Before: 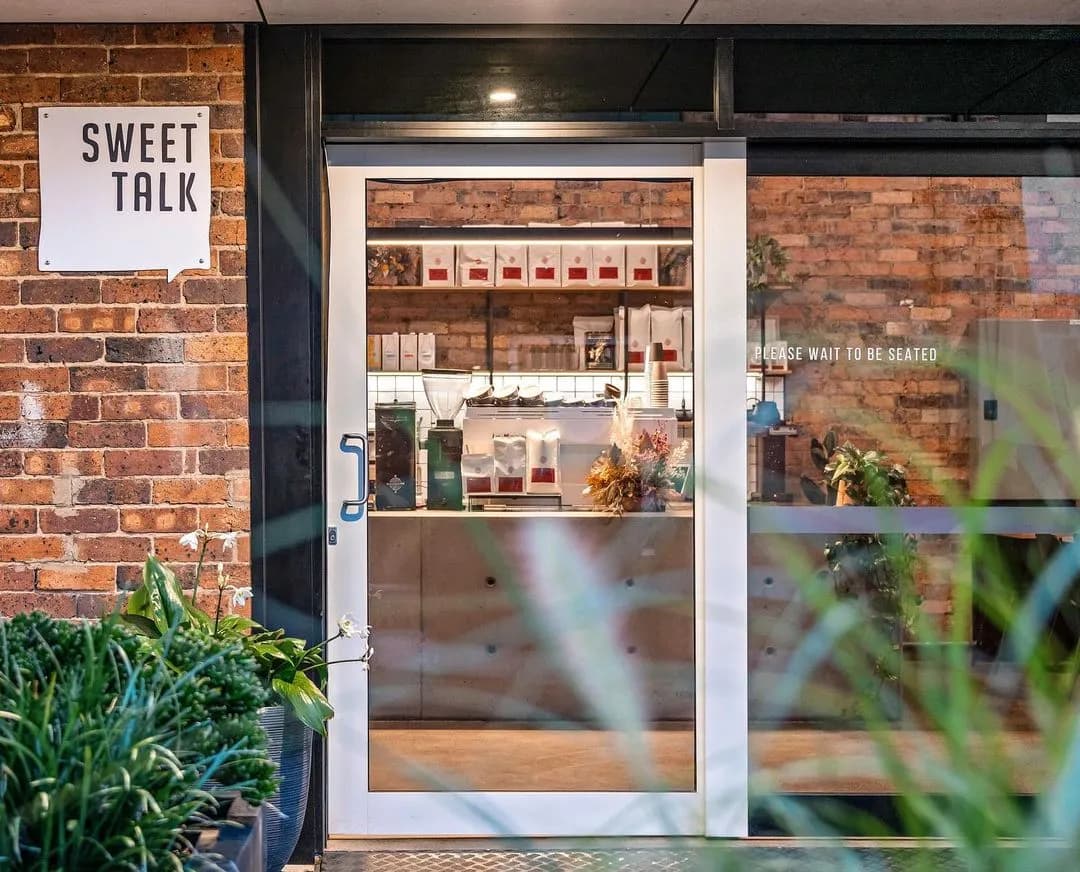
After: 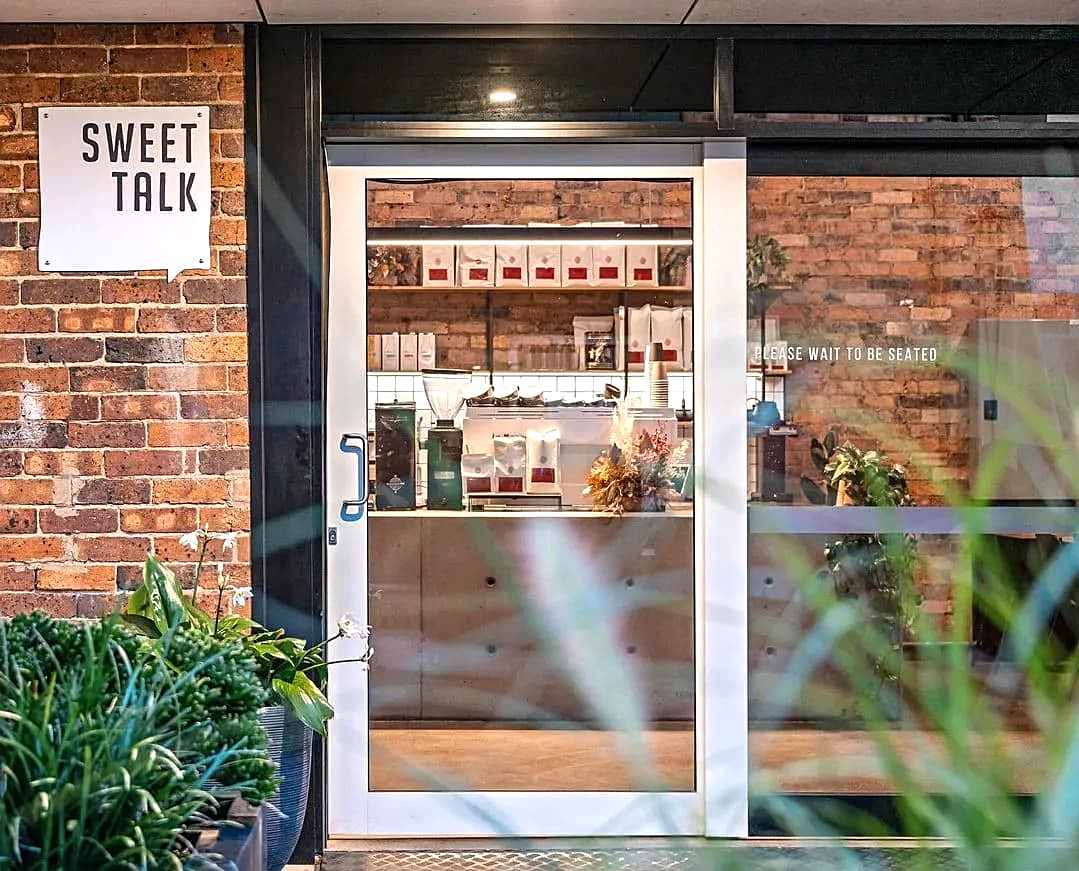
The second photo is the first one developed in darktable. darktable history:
exposure: exposure 0.29 EV, compensate highlight preservation false
sharpen: on, module defaults
